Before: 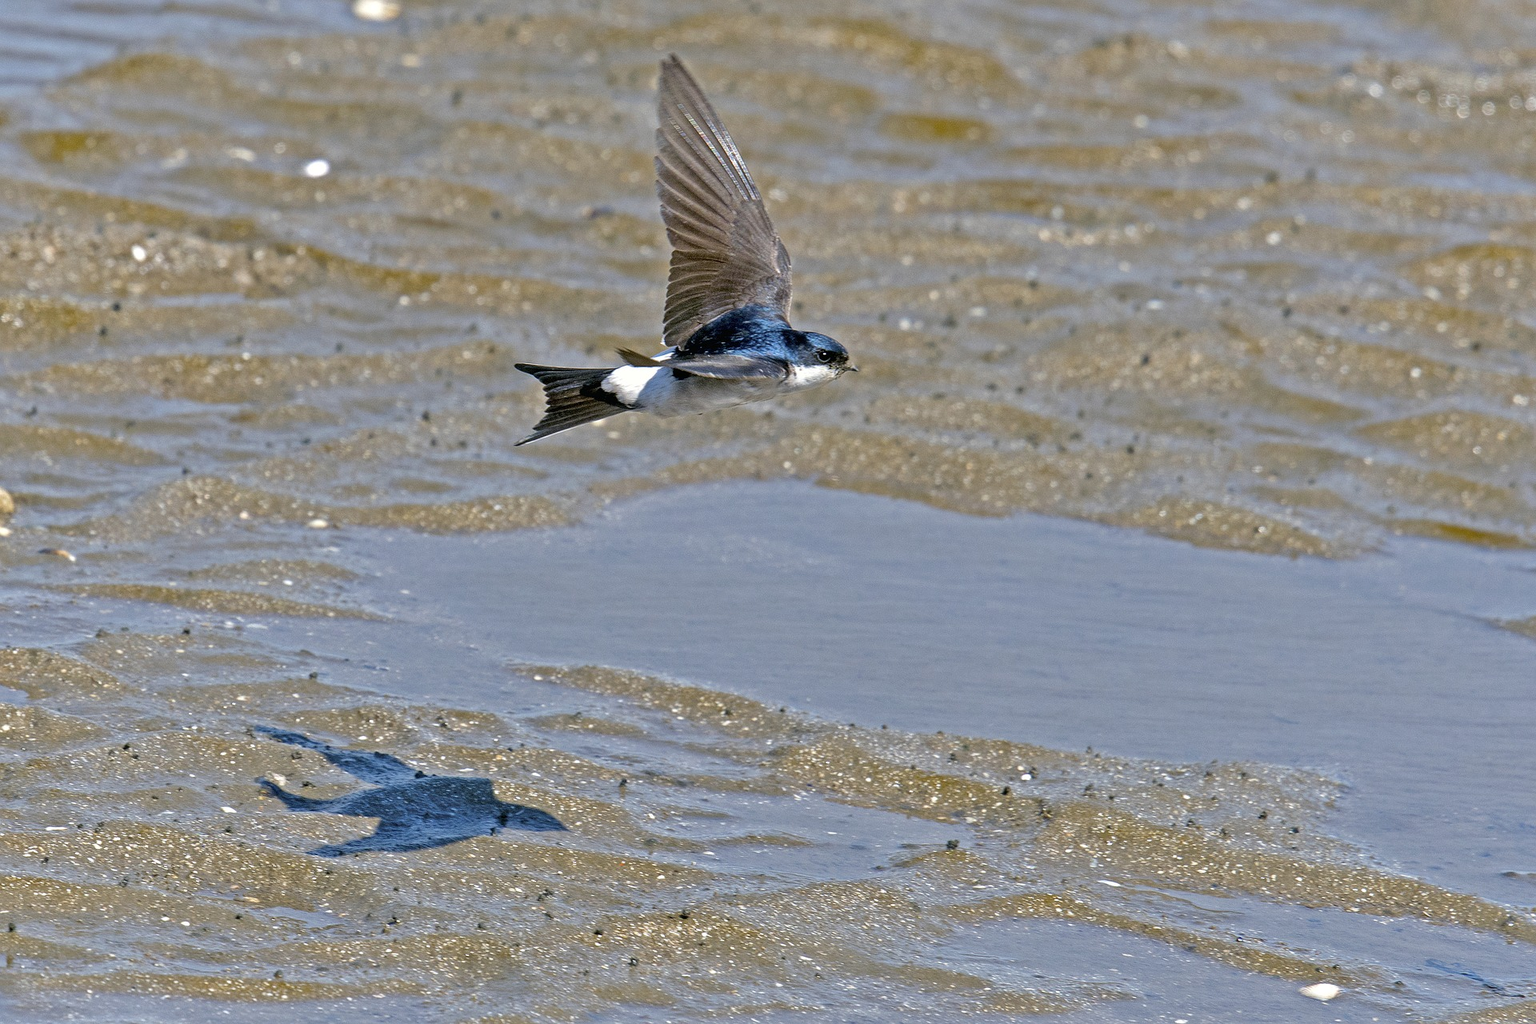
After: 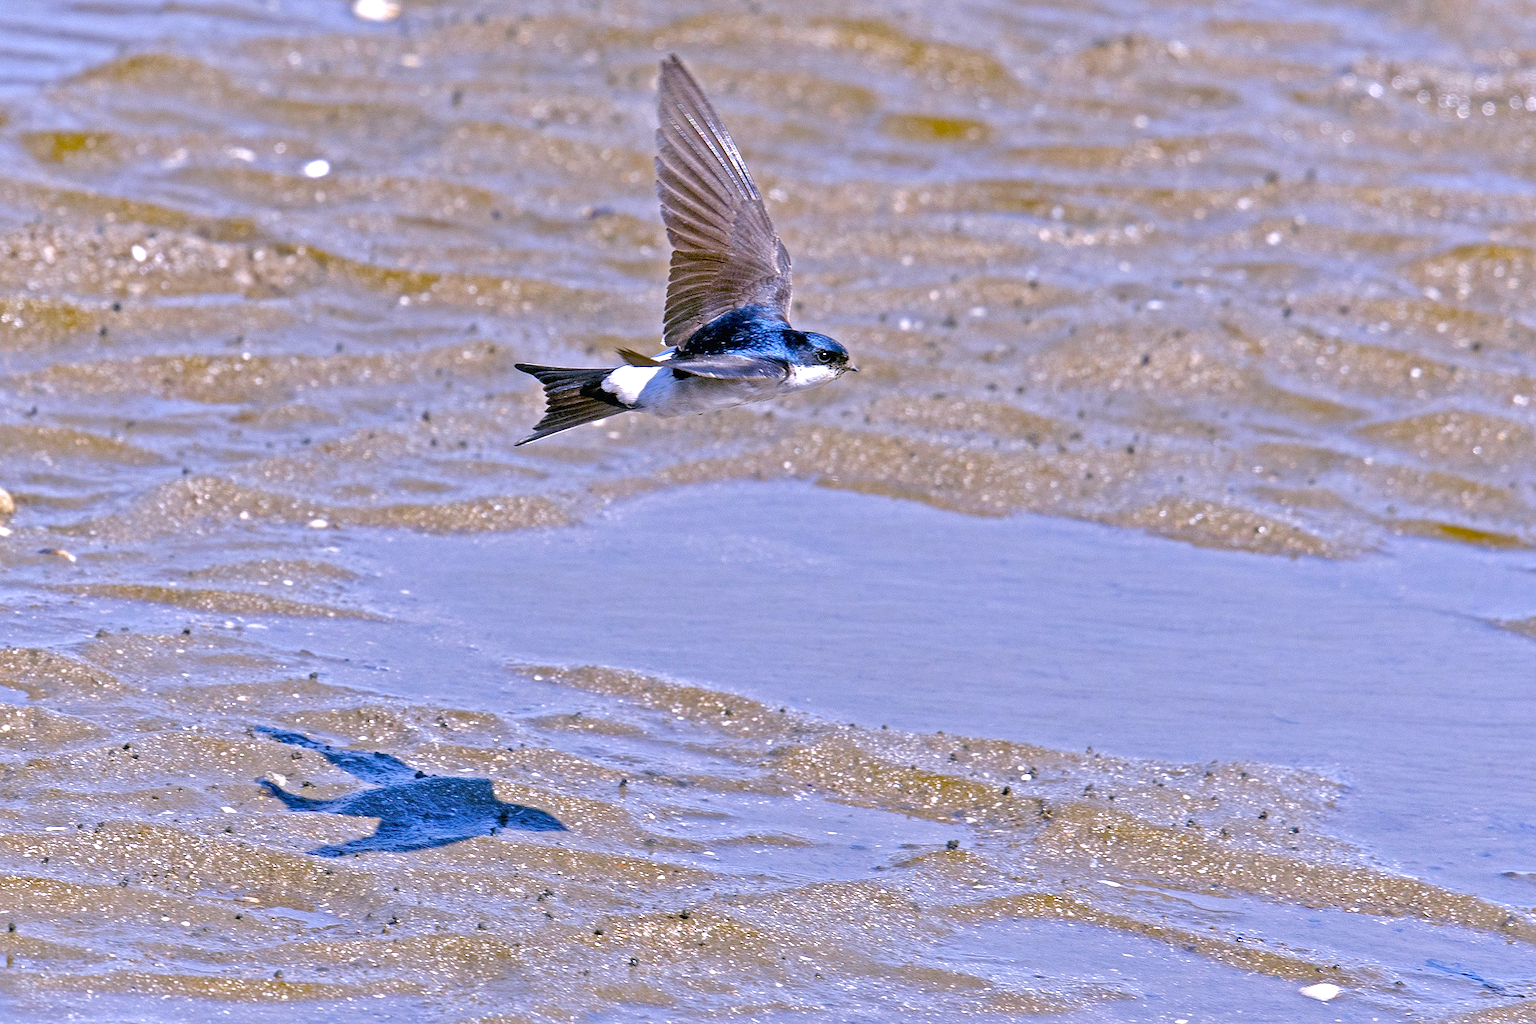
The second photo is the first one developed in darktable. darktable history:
color balance rgb: perceptual saturation grading › global saturation 25%, perceptual saturation grading › highlights -50%, perceptual saturation grading › shadows 30%, perceptual brilliance grading › global brilliance 12%, global vibrance 20%
white balance: red 1.042, blue 1.17
